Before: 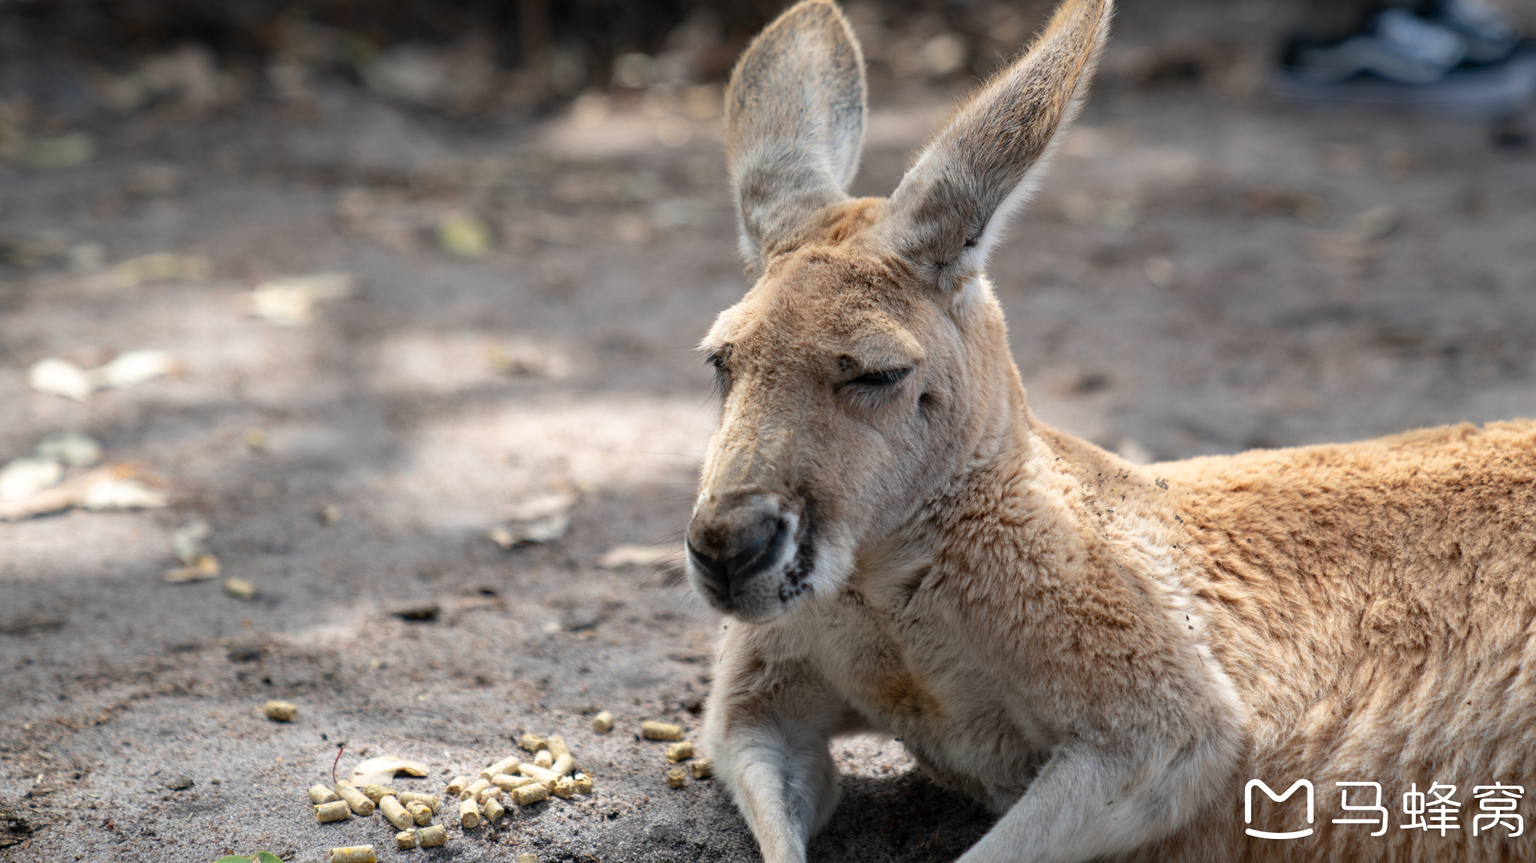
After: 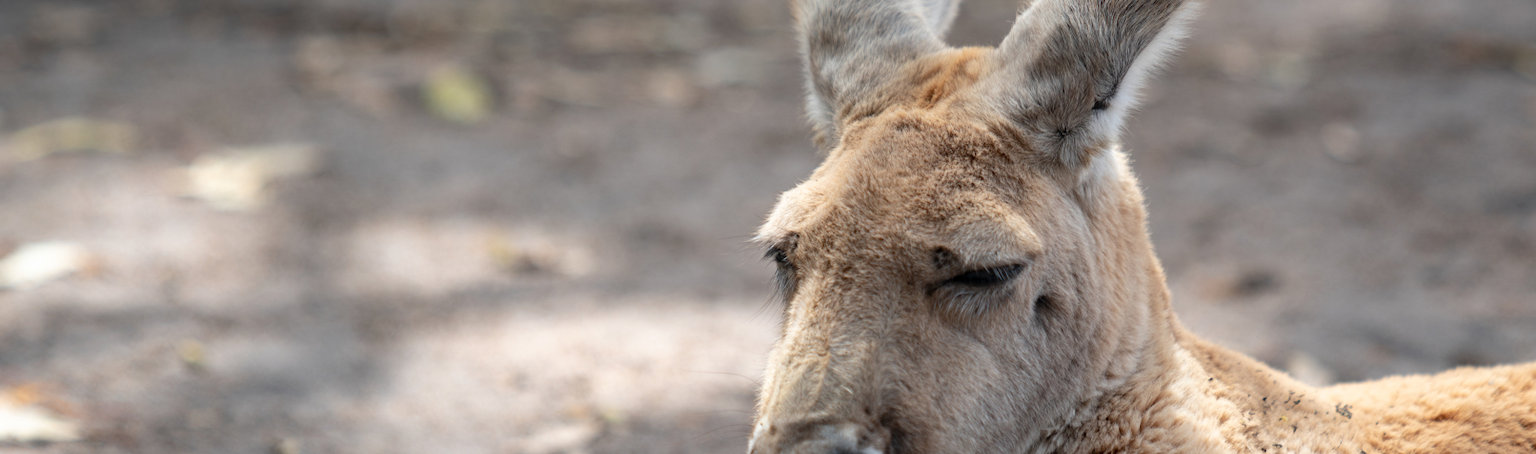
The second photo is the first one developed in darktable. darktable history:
crop: left 6.8%, top 18.637%, right 14.465%, bottom 39.887%
